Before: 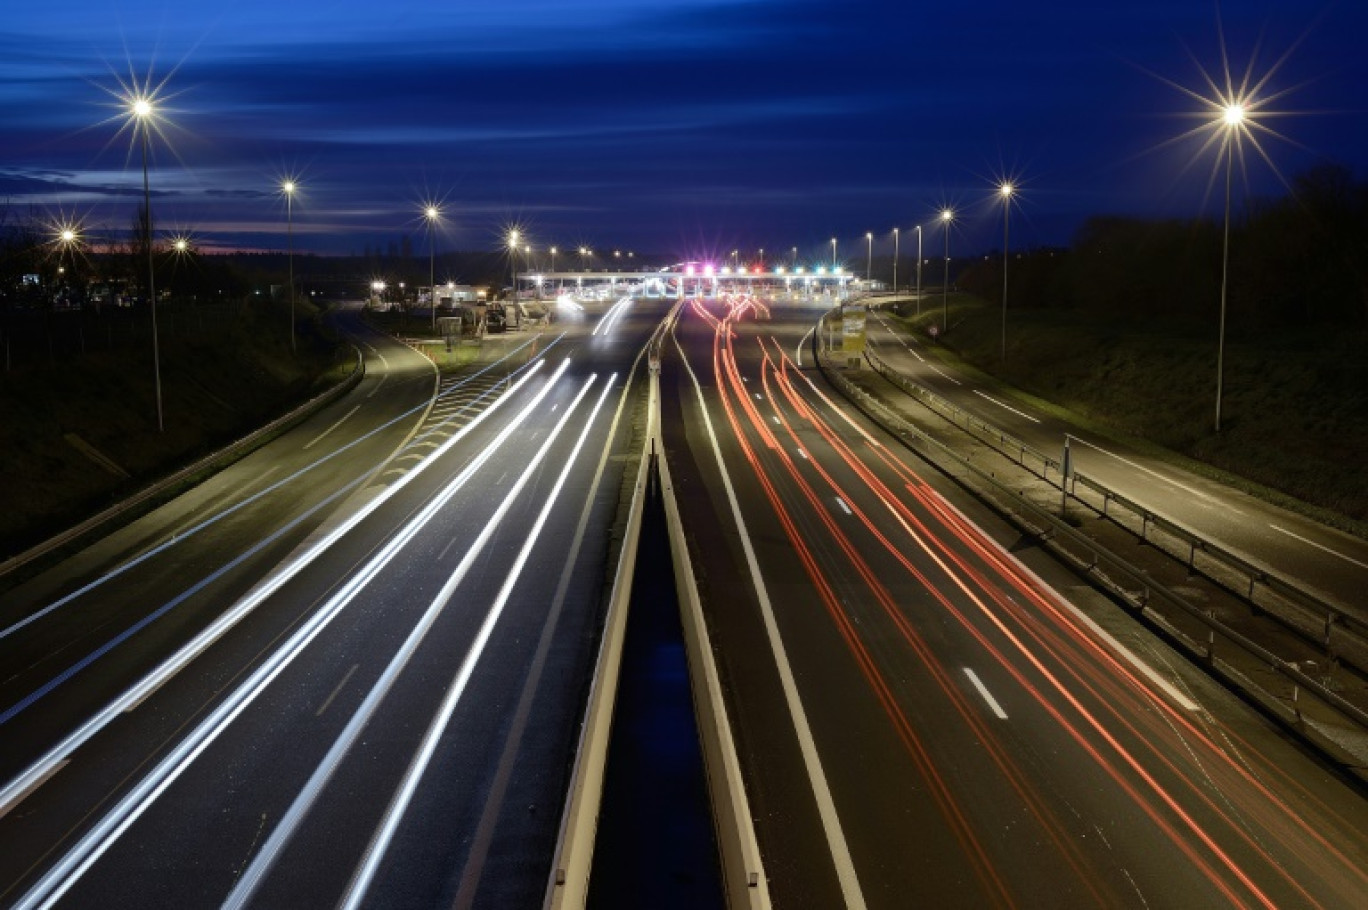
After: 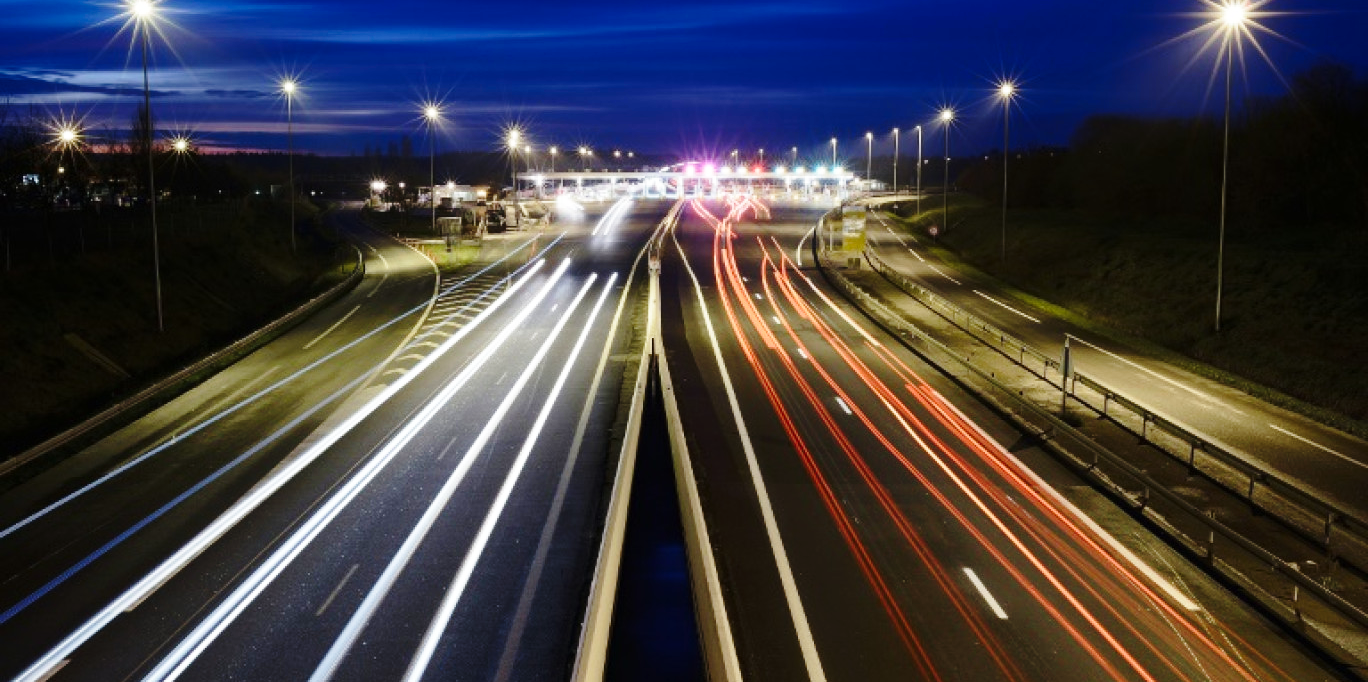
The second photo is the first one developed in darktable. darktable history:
crop: top 11.06%, bottom 13.897%
base curve: curves: ch0 [(0, 0) (0.028, 0.03) (0.121, 0.232) (0.46, 0.748) (0.859, 0.968) (1, 1)], preserve colors none
